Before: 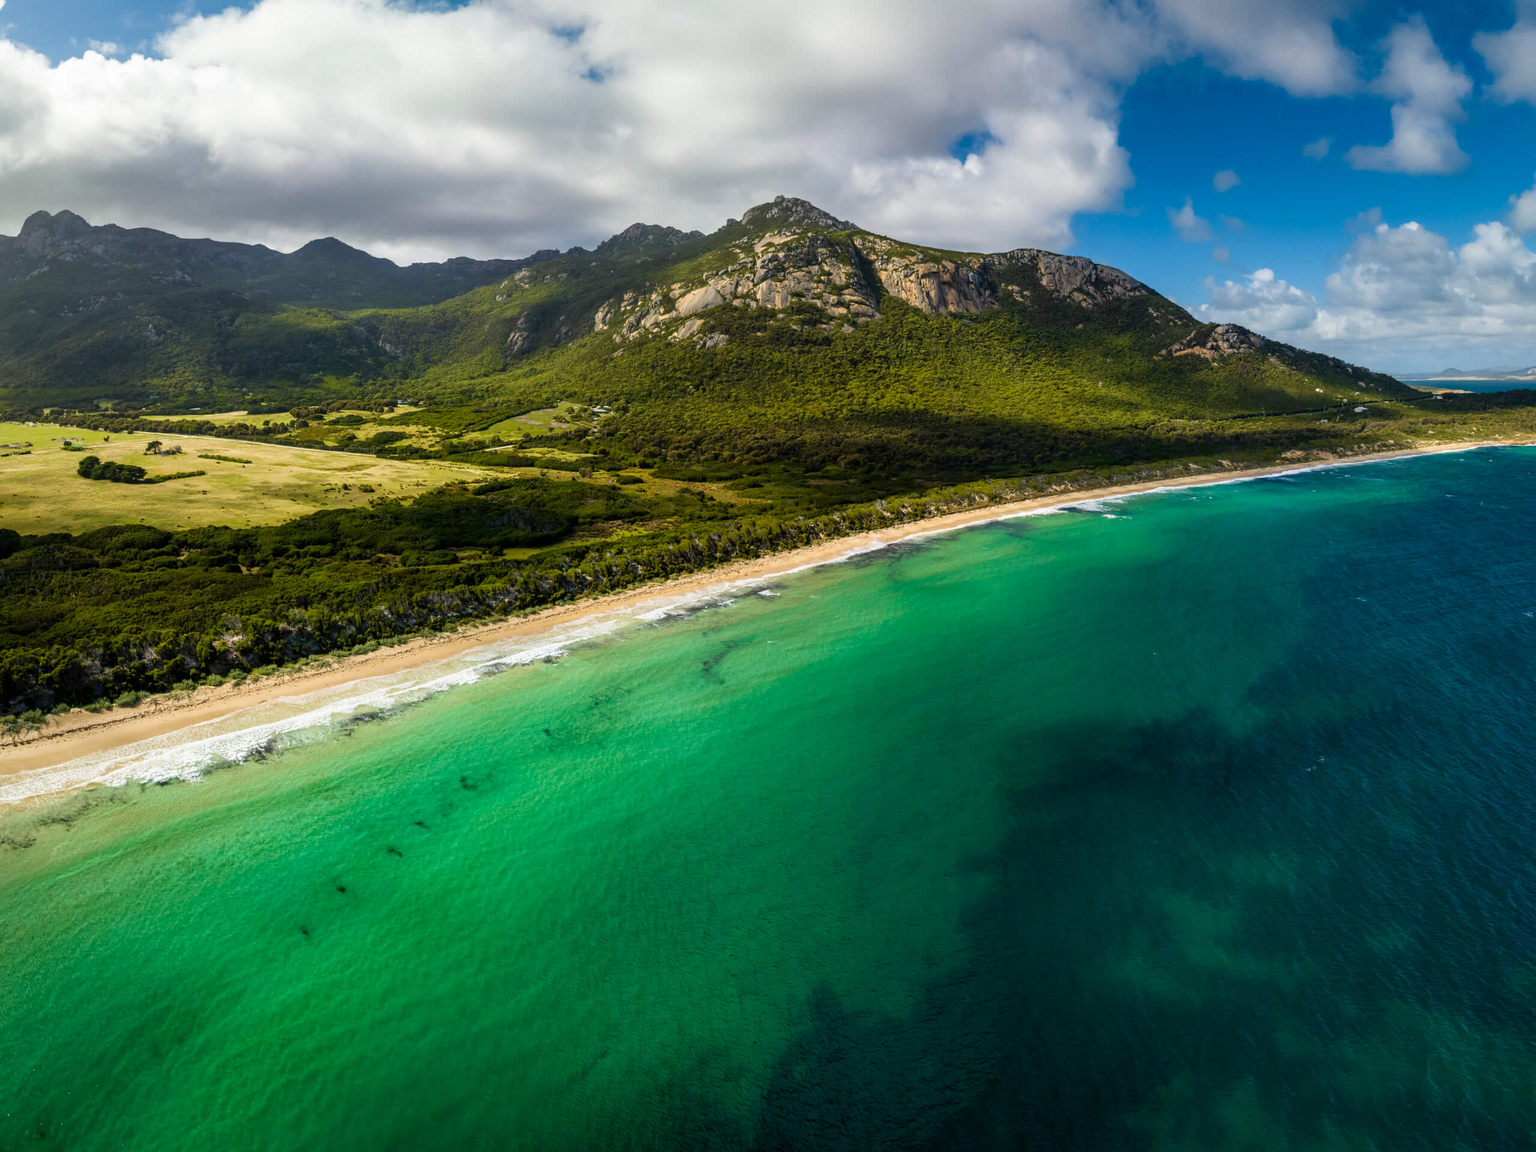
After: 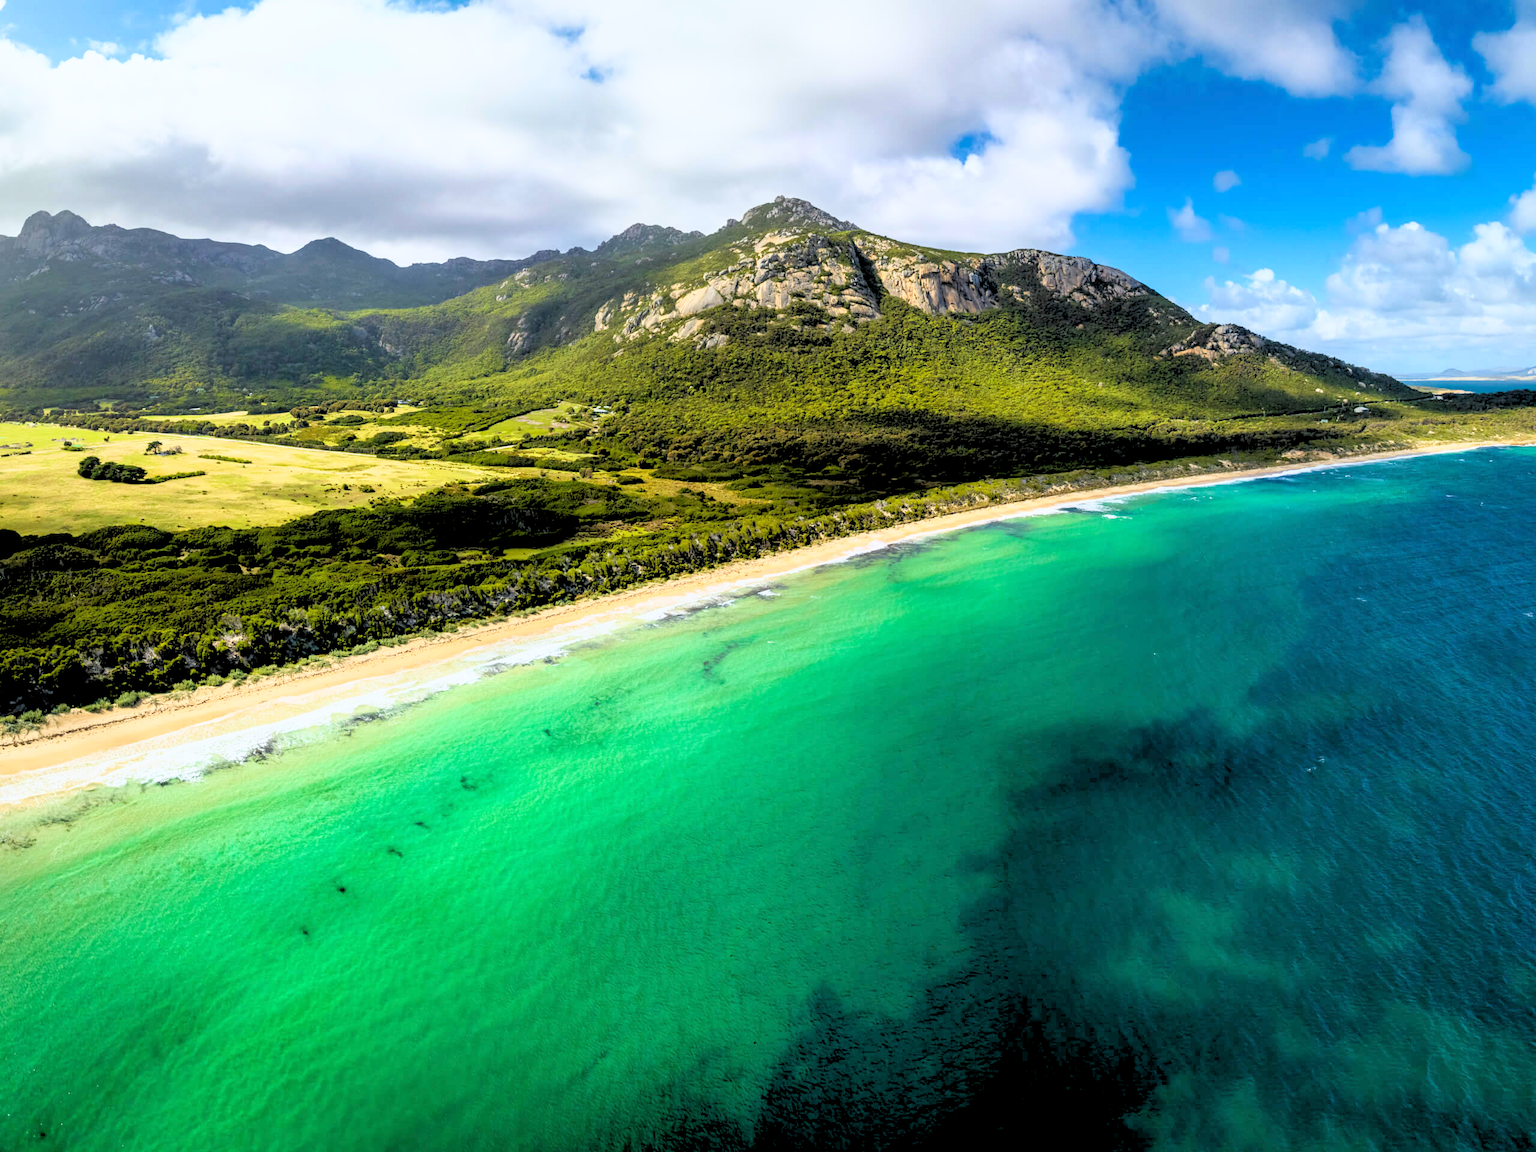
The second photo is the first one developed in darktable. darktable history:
exposure: exposure 0.2 EV, compensate highlight preservation false
base curve: curves: ch0 [(0, 0) (0.557, 0.834) (1, 1)]
rgb levels: preserve colors sum RGB, levels [[0.038, 0.433, 0.934], [0, 0.5, 1], [0, 0.5, 1]]
white balance: red 0.974, blue 1.044
